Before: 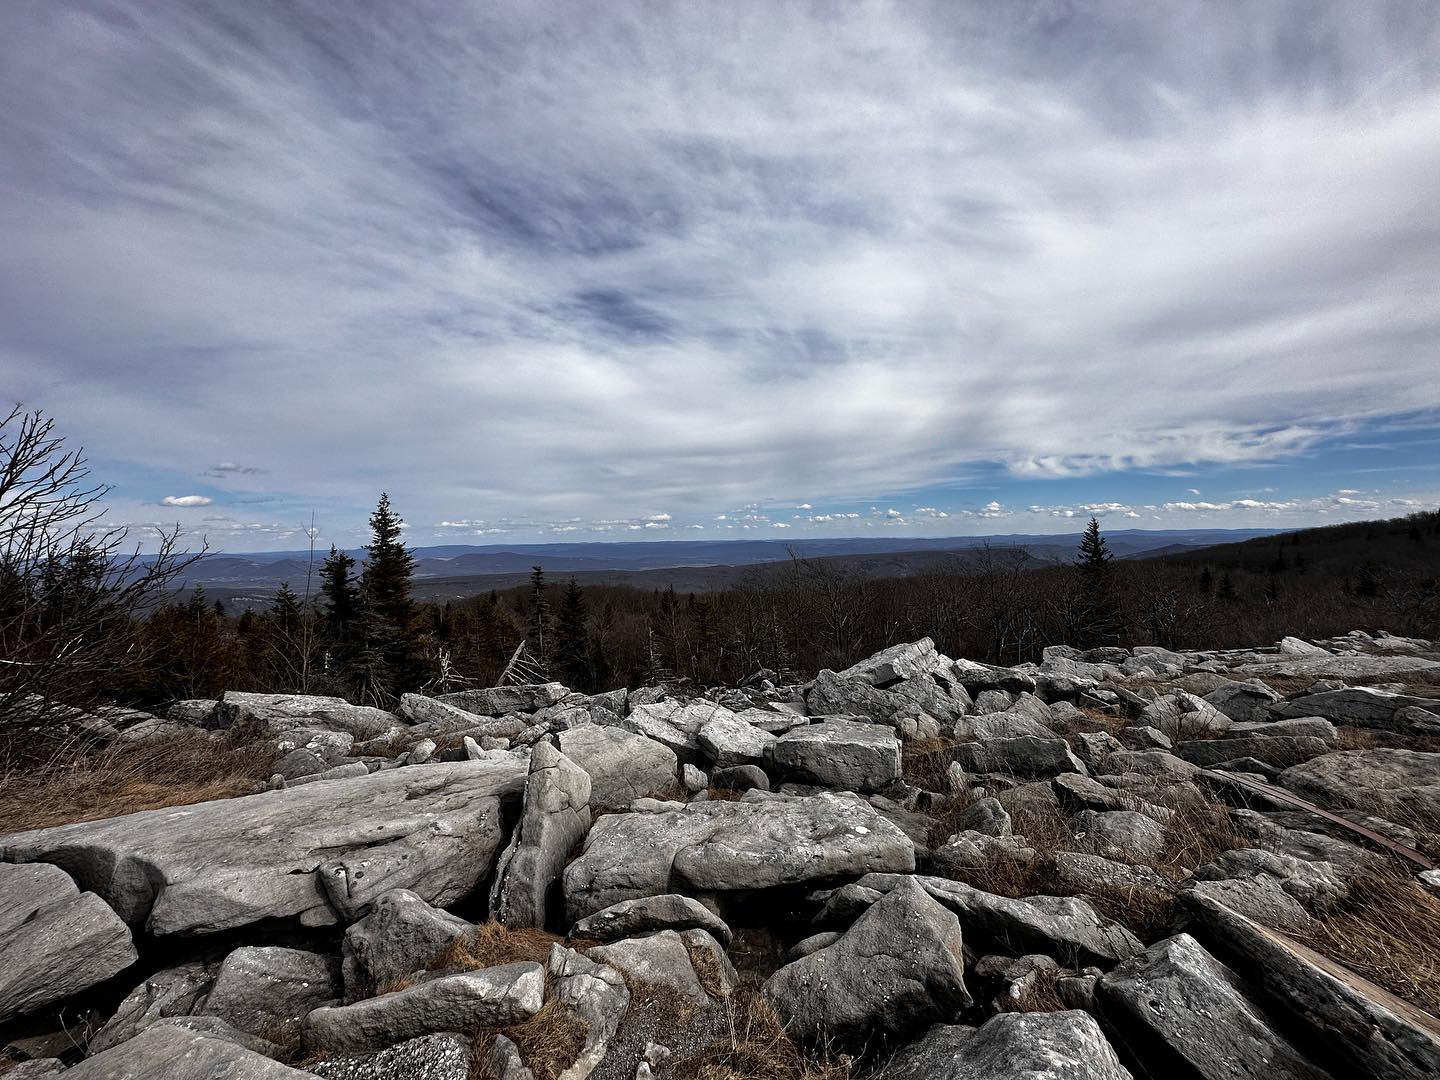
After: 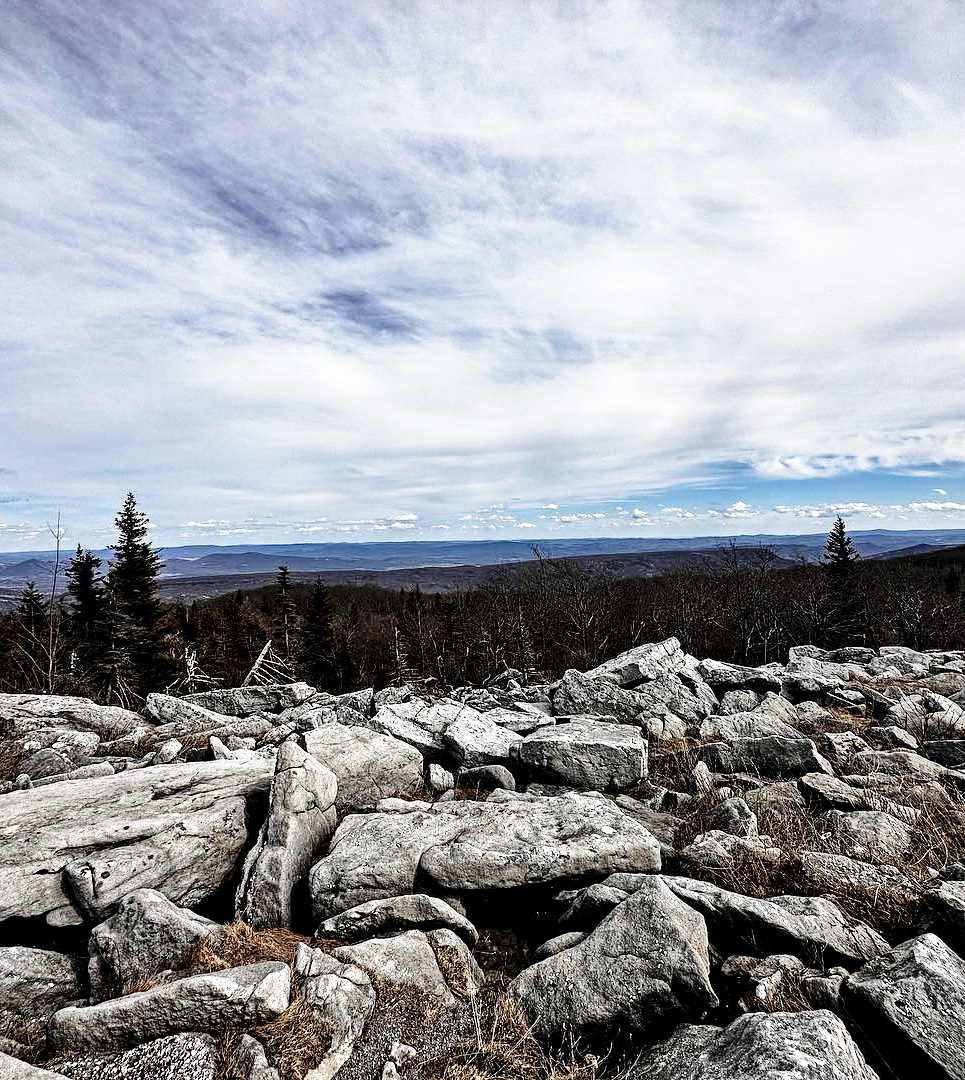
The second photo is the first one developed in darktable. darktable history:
base curve: curves: ch0 [(0, 0) (0.028, 0.03) (0.121, 0.232) (0.46, 0.748) (0.859, 0.968) (1, 1)], preserve colors none
crop and rotate: left 17.705%, right 15.223%
contrast equalizer: octaves 7, y [[0.5, 0.542, 0.583, 0.625, 0.667, 0.708], [0.5 ×6], [0.5 ×6], [0 ×6], [0 ×6]], mix 0.784
